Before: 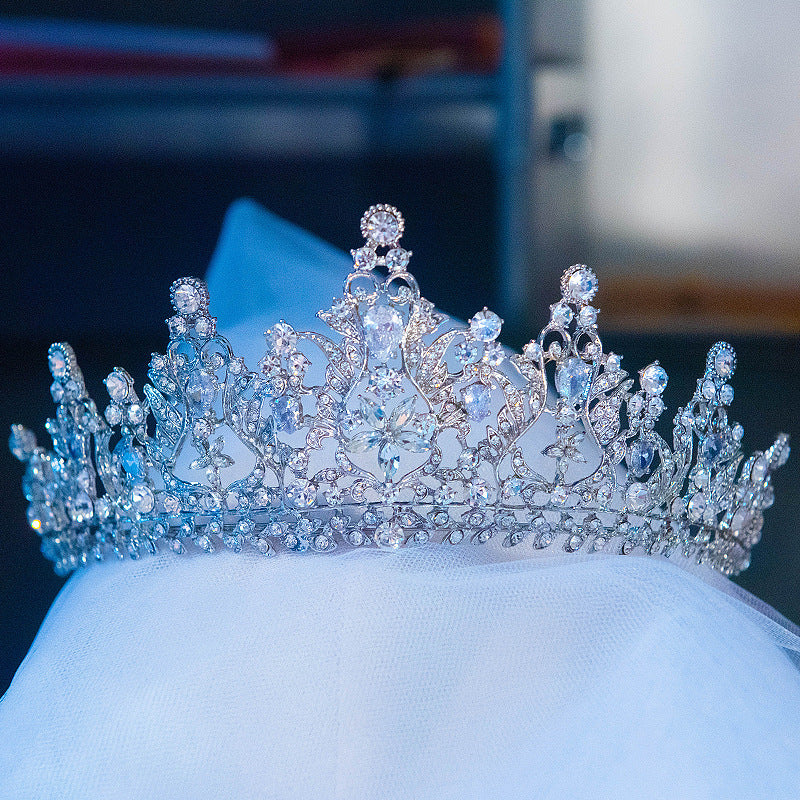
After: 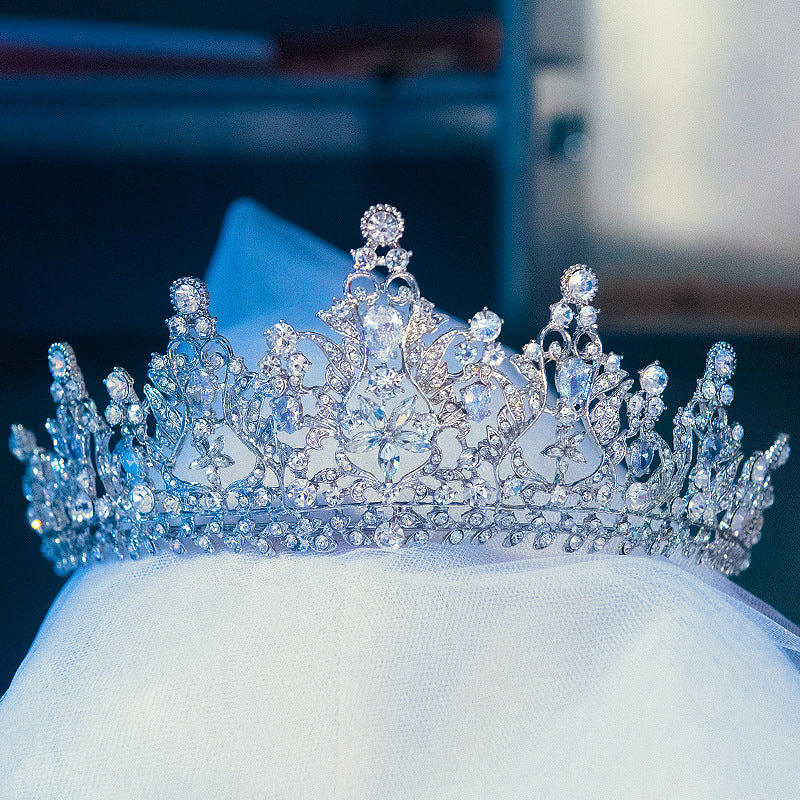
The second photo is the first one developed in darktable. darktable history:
rgb curve: mode RGB, independent channels
split-toning: shadows › hue 216°, shadows › saturation 1, highlights › hue 57.6°, balance -33.4
